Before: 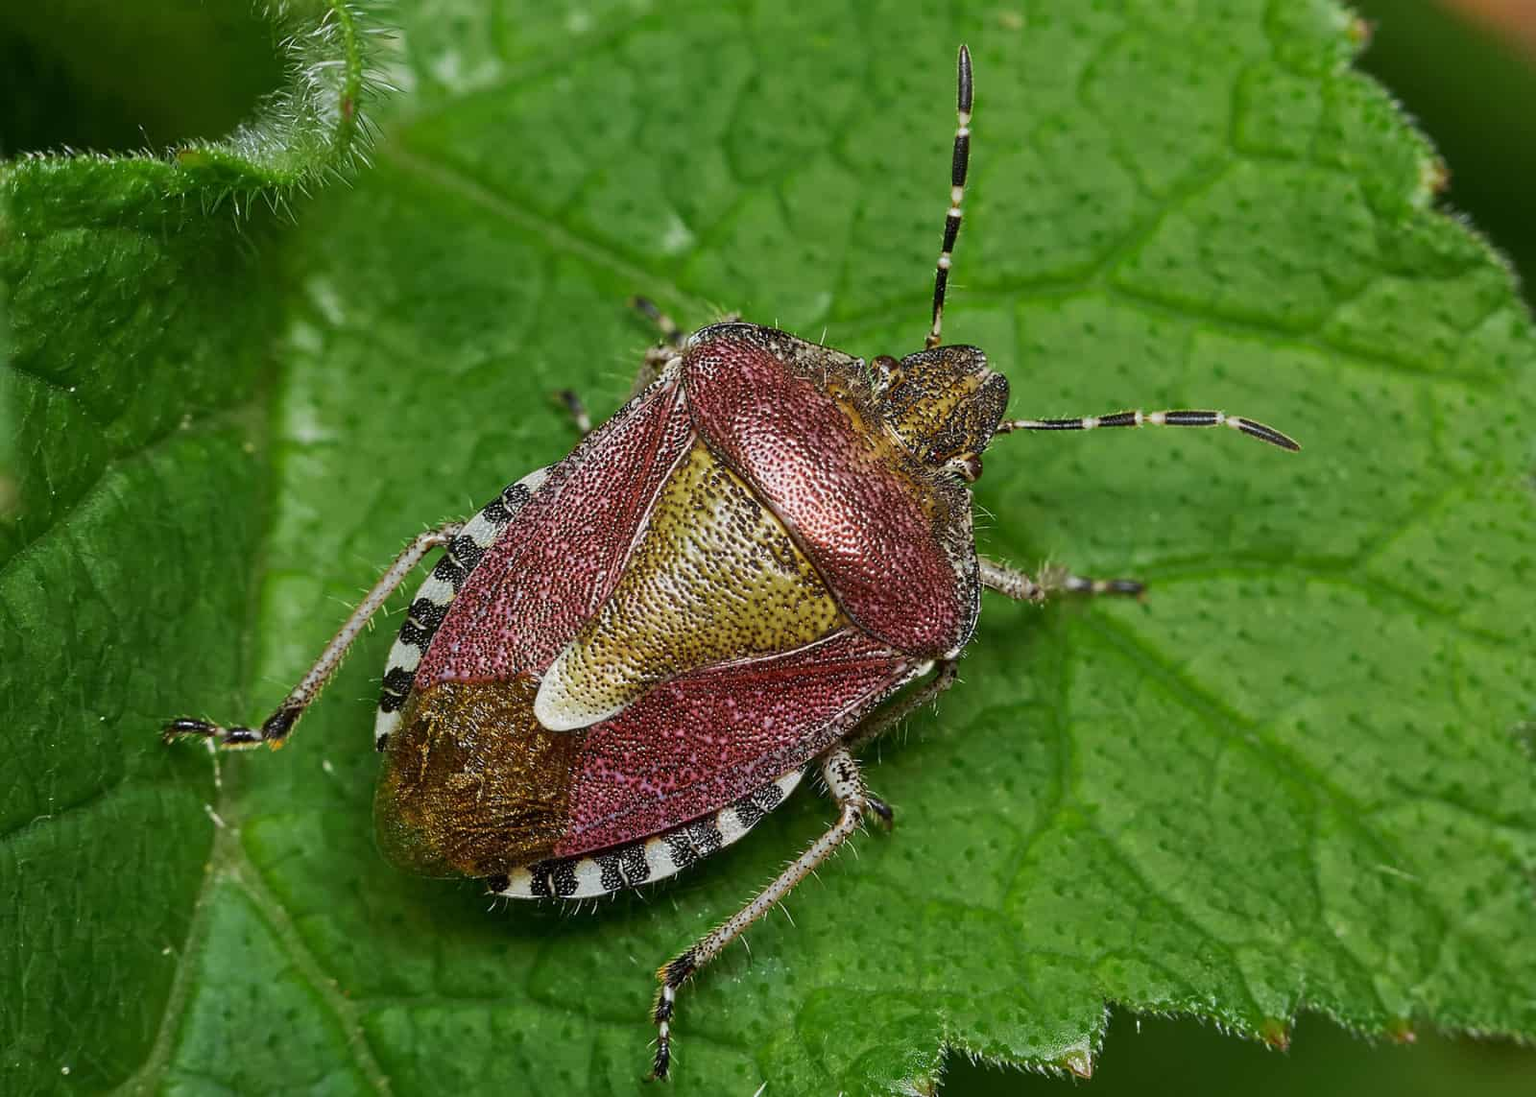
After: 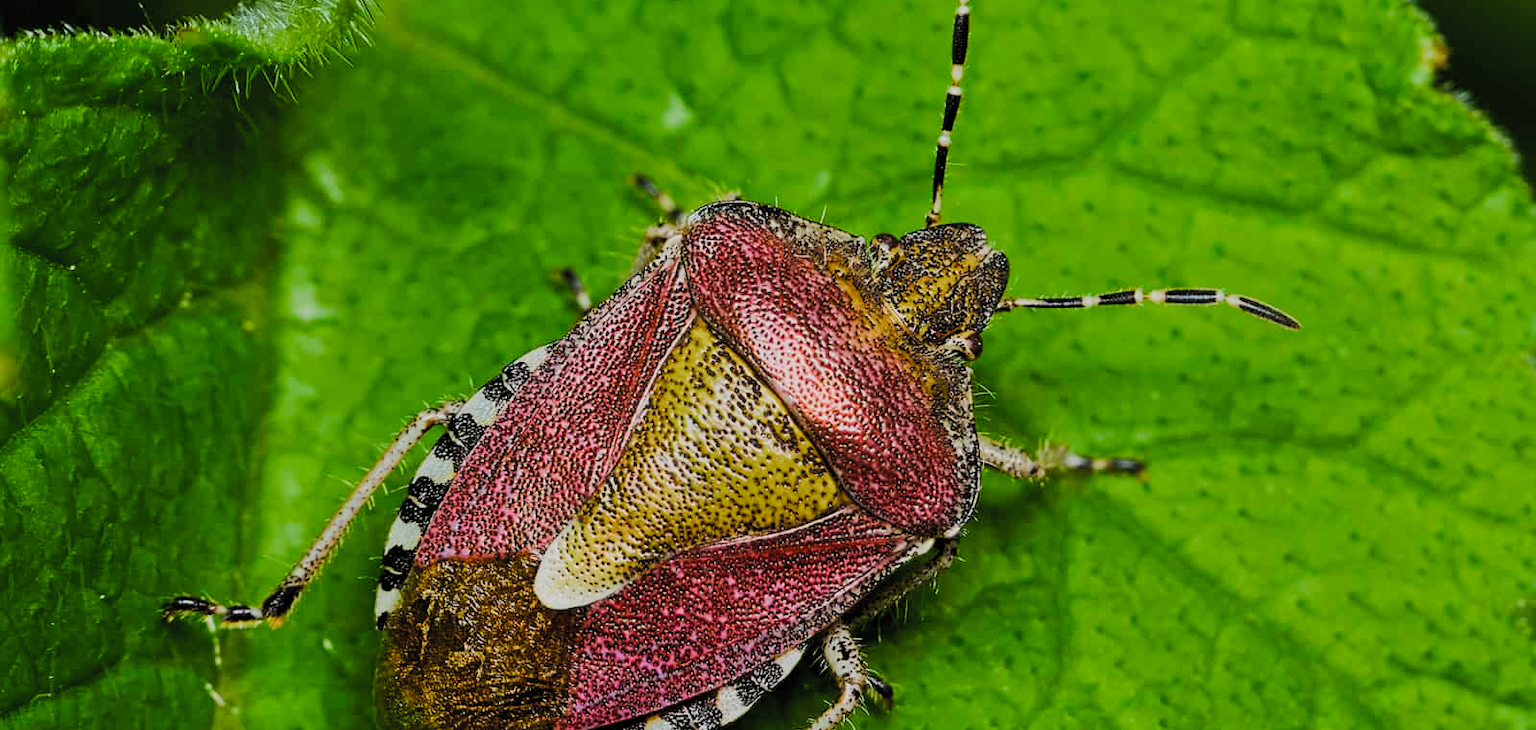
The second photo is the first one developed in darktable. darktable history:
color balance rgb: linear chroma grading › global chroma 14.806%, perceptual saturation grading › global saturation 25.85%, perceptual brilliance grading › mid-tones 10.336%, perceptual brilliance grading › shadows 14.6%, global vibrance 20.63%
filmic rgb: black relative exposure -5.12 EV, white relative exposure 3.97 EV, threshold 5.97 EV, hardness 2.88, contrast 1.301, color science v5 (2021), contrast in shadows safe, contrast in highlights safe, enable highlight reconstruction true
crop: top 11.153%, bottom 22.212%
